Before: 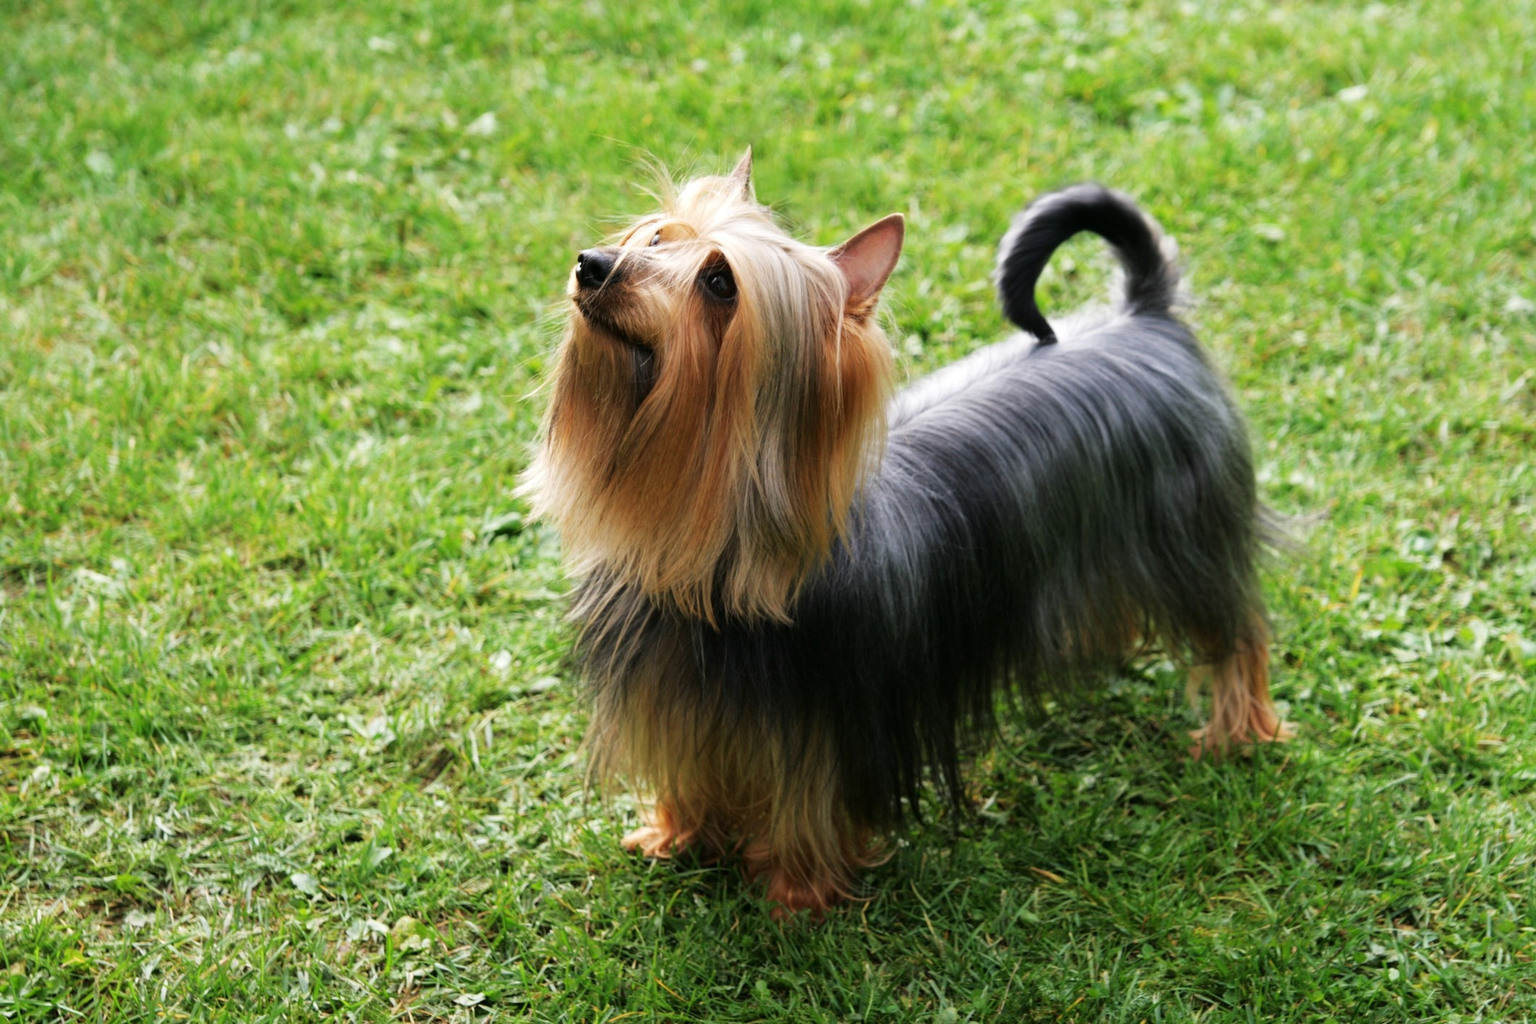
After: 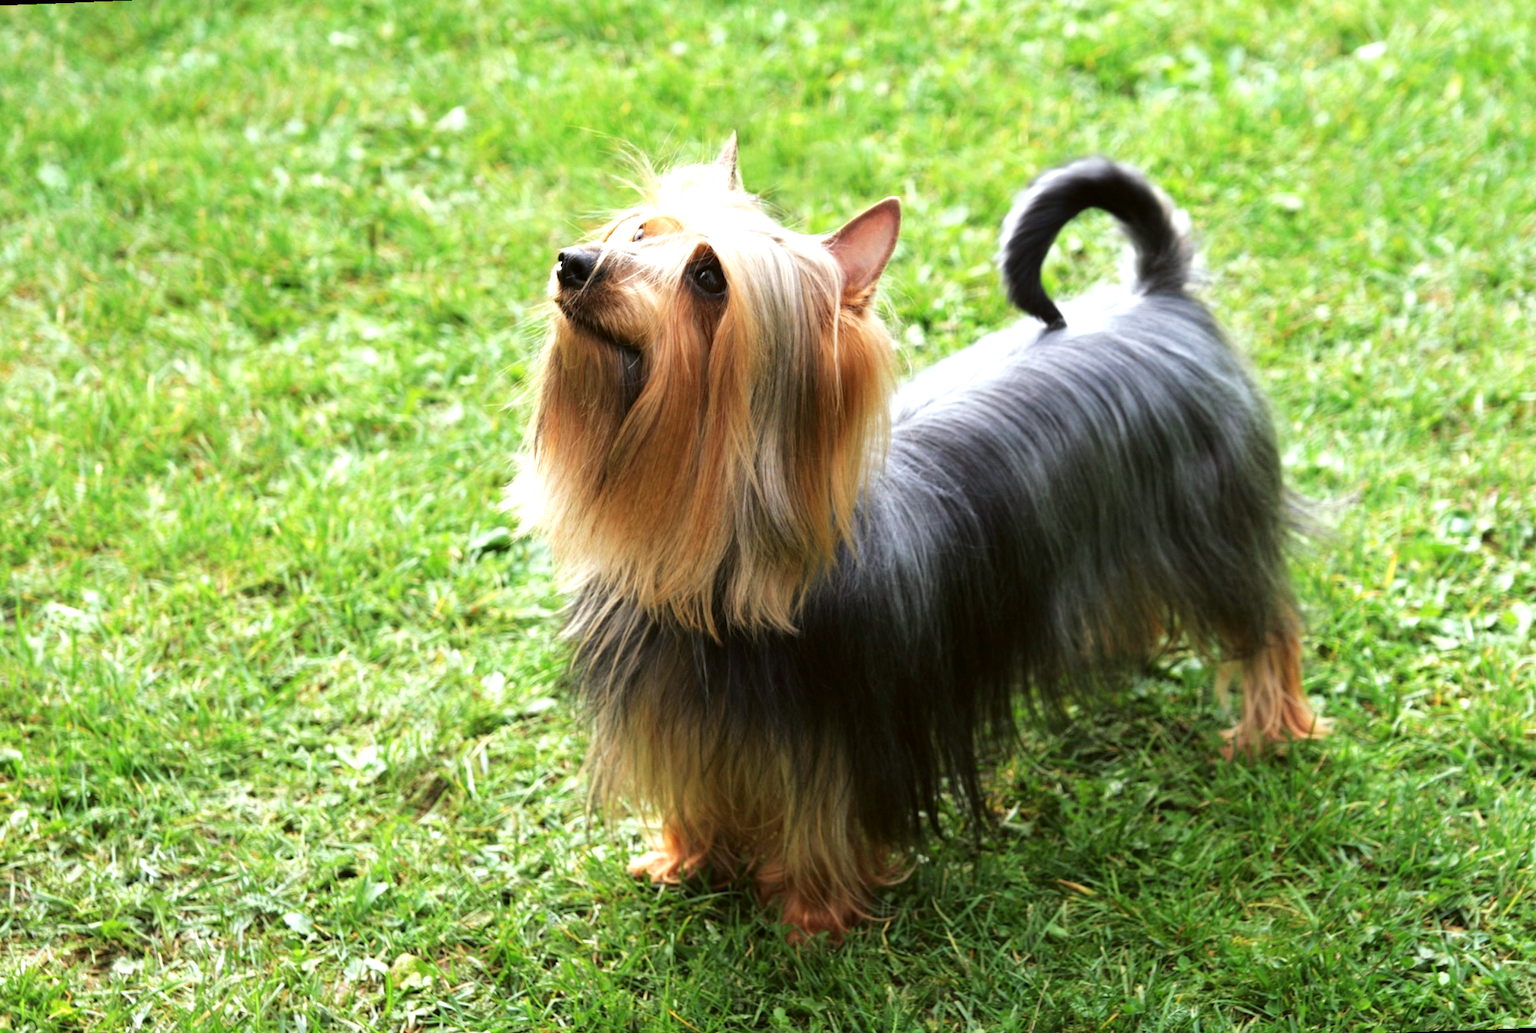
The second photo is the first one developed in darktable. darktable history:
rotate and perspective: rotation -2.12°, lens shift (vertical) 0.009, lens shift (horizontal) -0.008, automatic cropping original format, crop left 0.036, crop right 0.964, crop top 0.05, crop bottom 0.959
color correction: highlights a* -2.73, highlights b* -2.09, shadows a* 2.41, shadows b* 2.73
exposure: exposure 0.6 EV, compensate highlight preservation false
